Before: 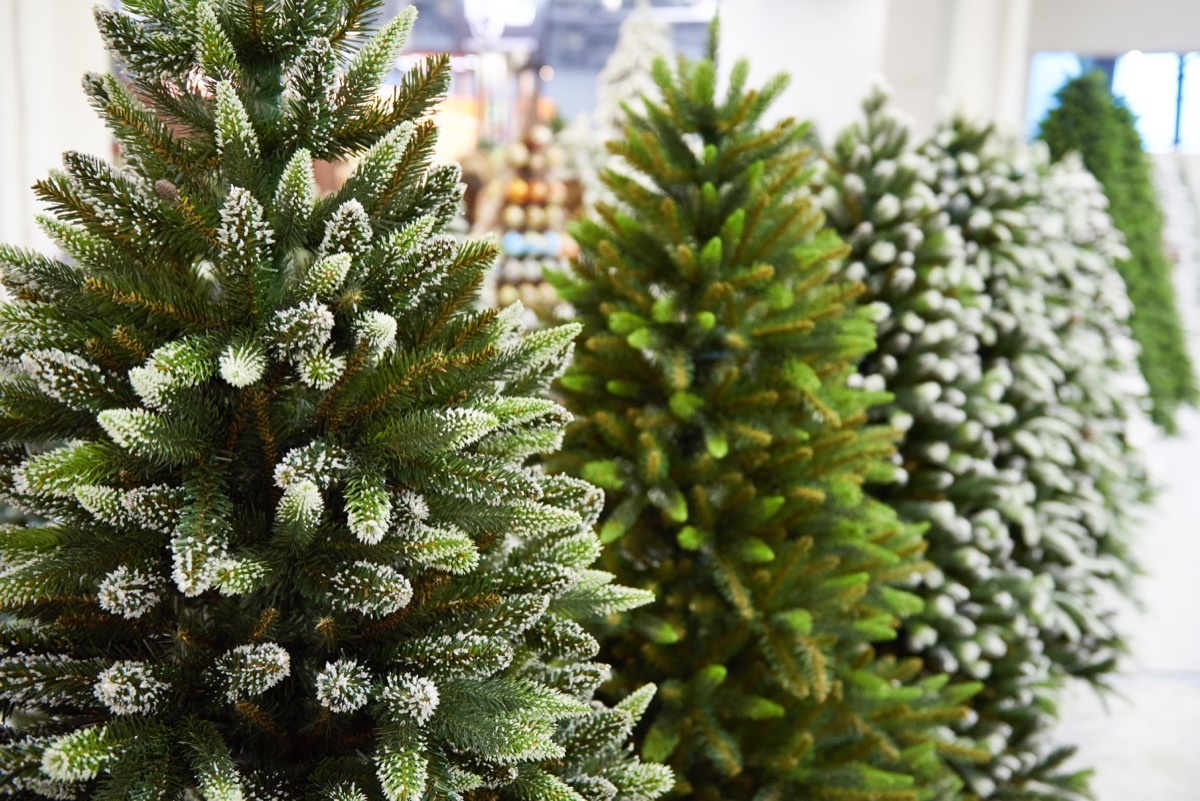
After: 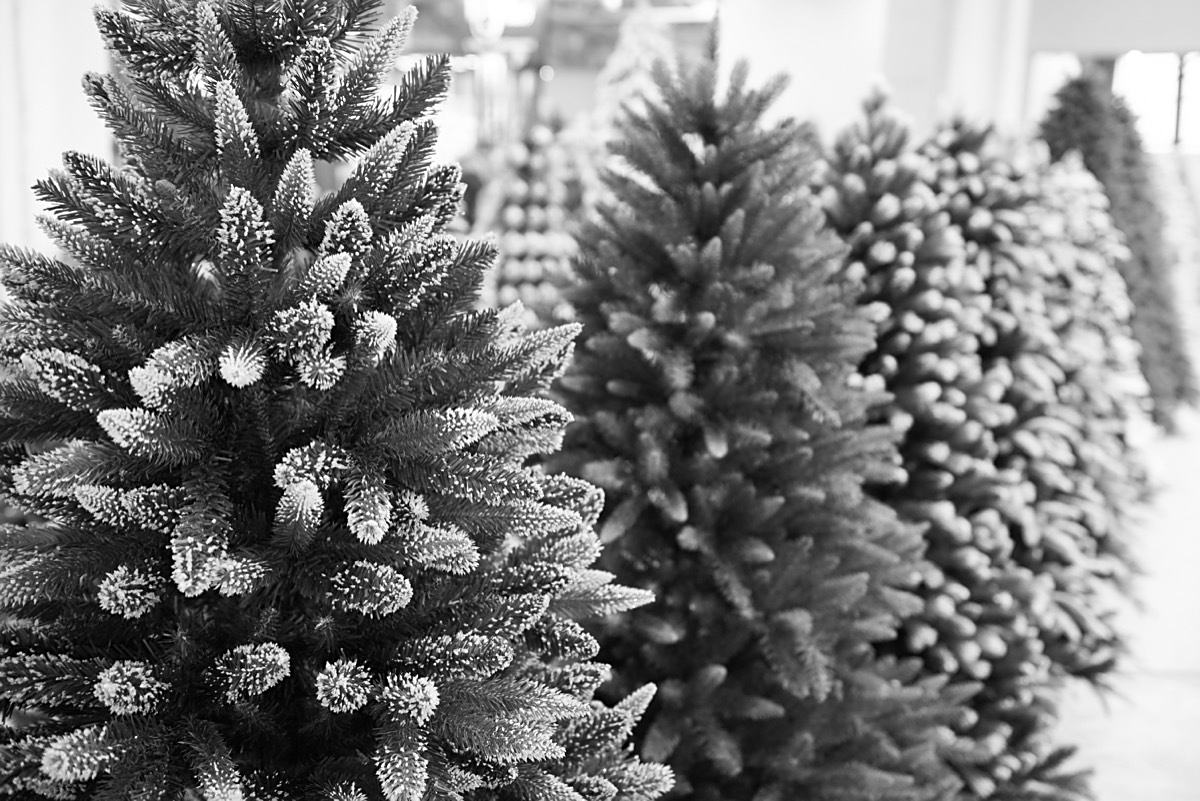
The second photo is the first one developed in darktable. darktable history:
exposure: compensate highlight preservation false
sharpen: radius 1.864, amount 0.398, threshold 1.271
shadows and highlights: radius 93.07, shadows -14.46, white point adjustment 0.23, highlights 31.48, compress 48.23%, highlights color adjustment 52.79%, soften with gaussian
monochrome: on, module defaults
